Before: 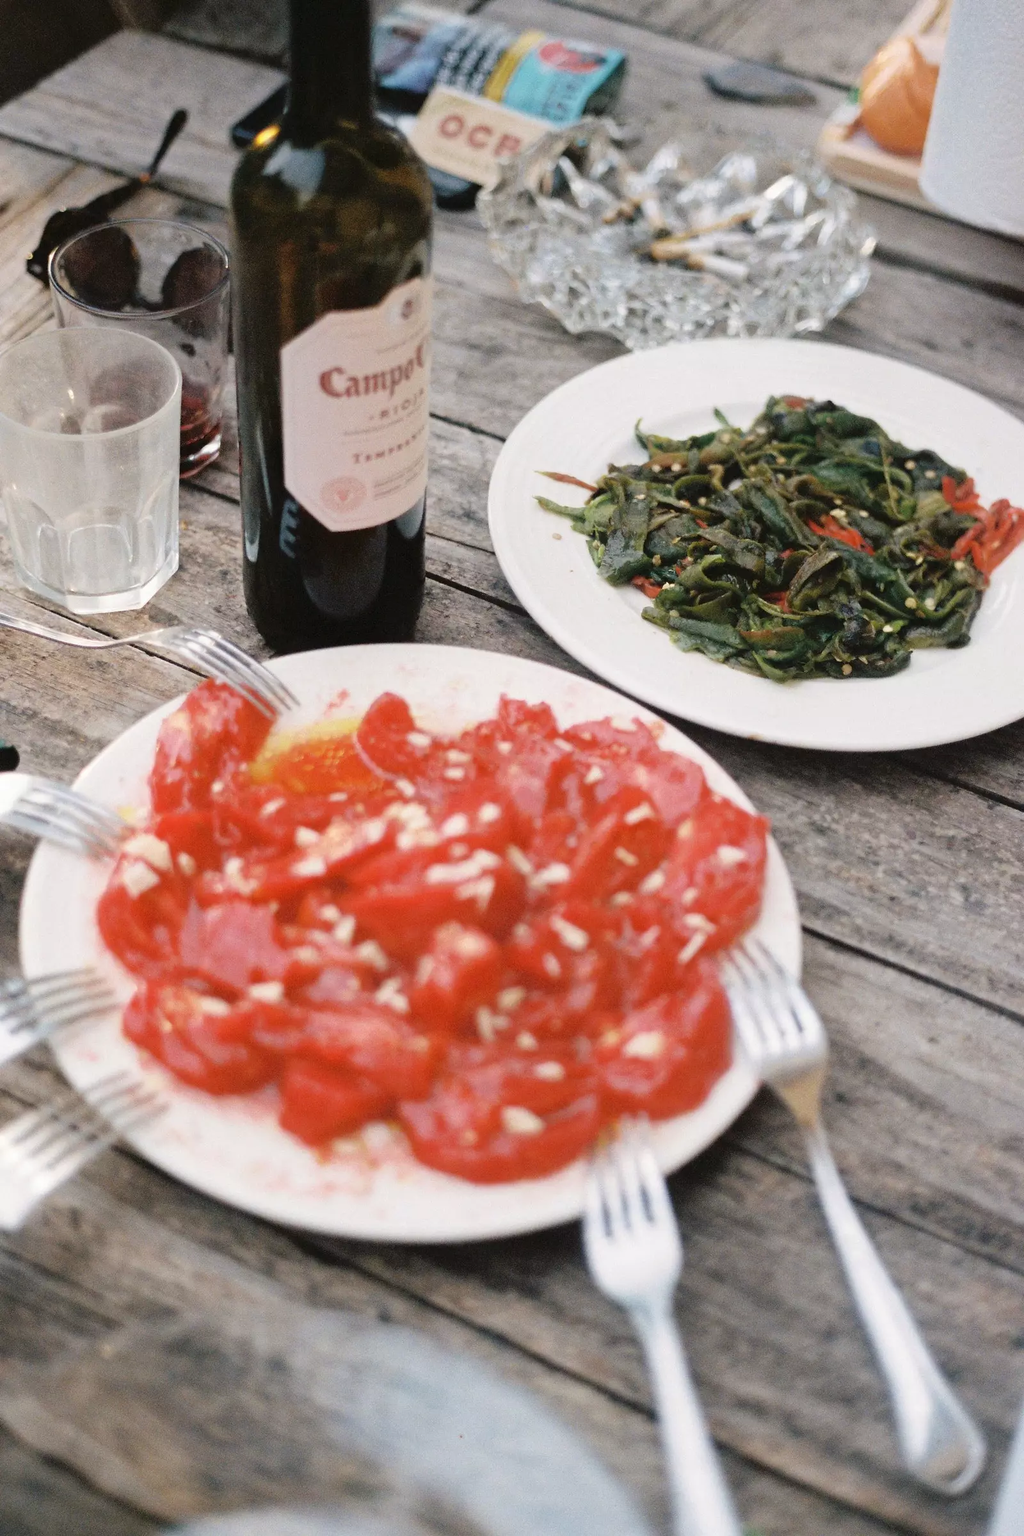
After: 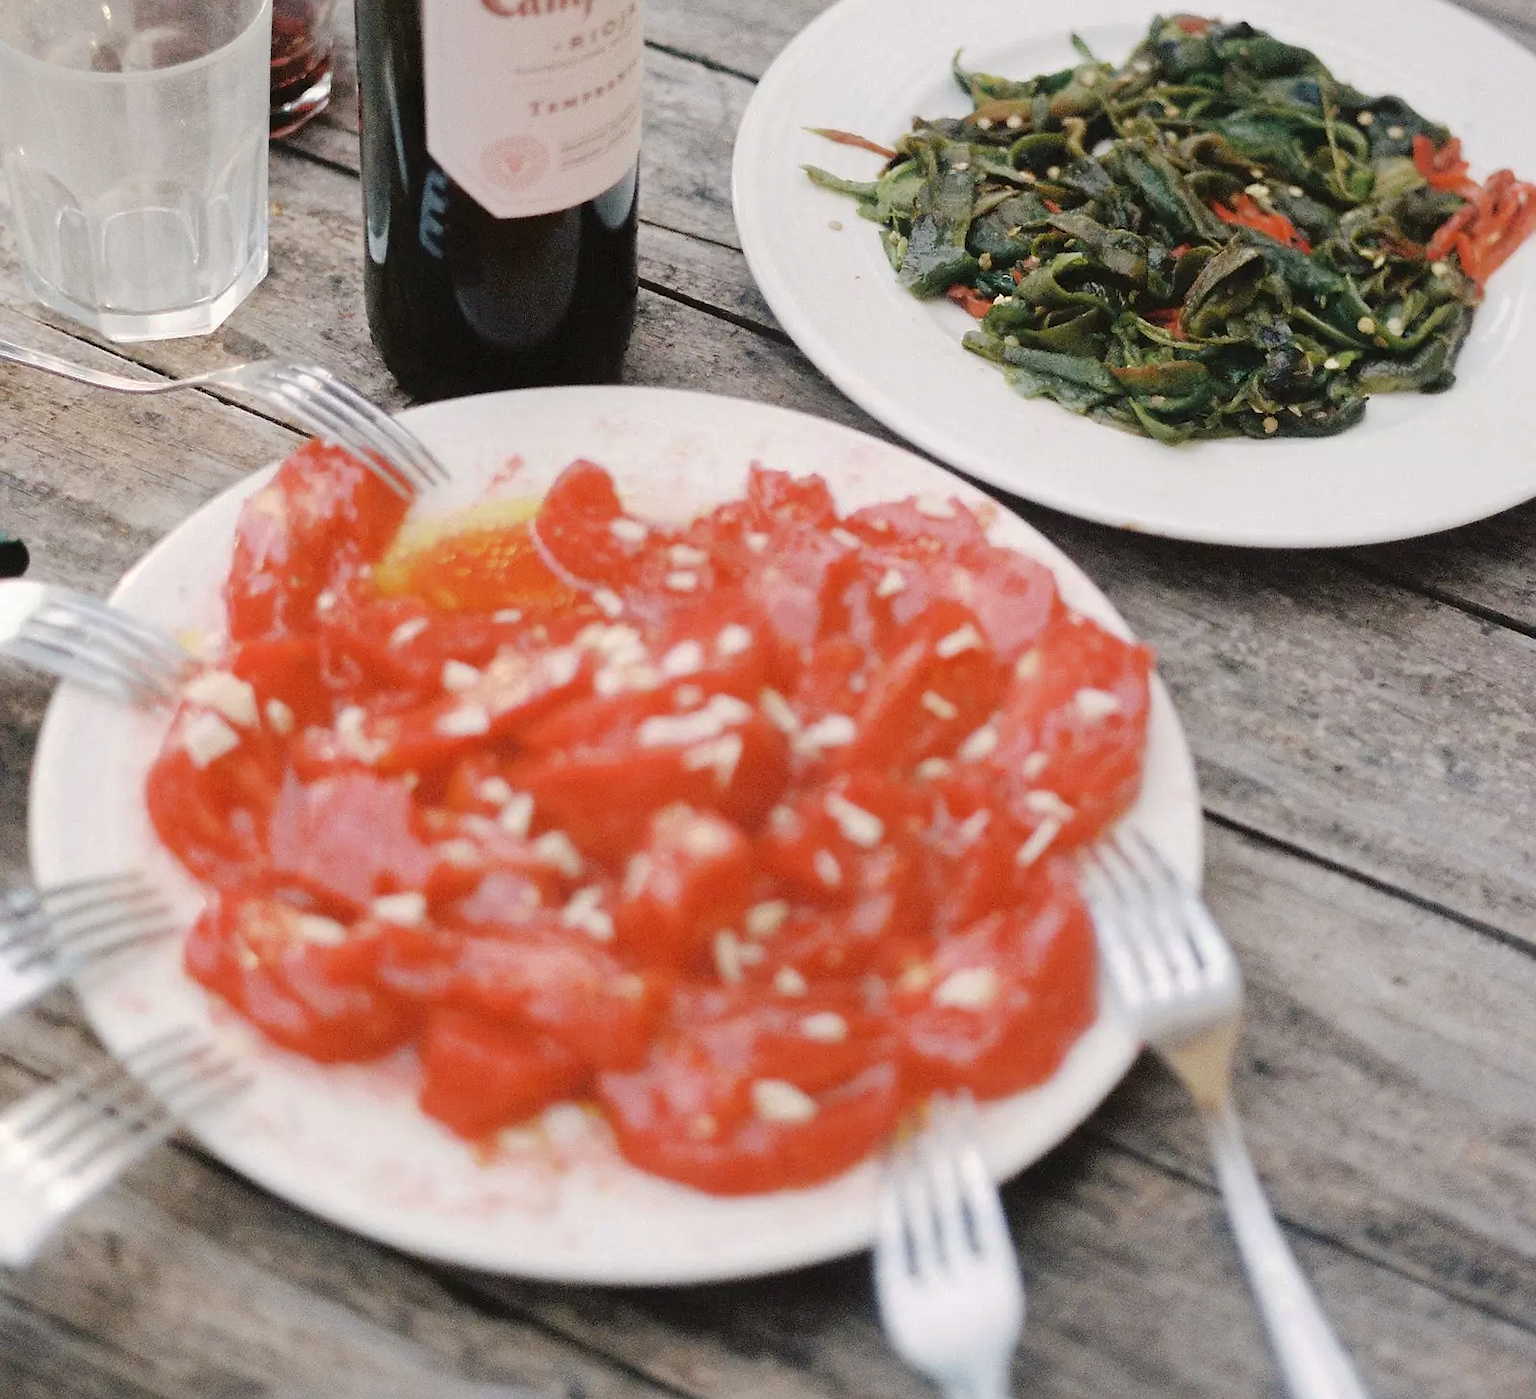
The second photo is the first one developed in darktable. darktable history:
sharpen: radius 1.052, threshold 1.047
crop and rotate: top 25.164%, bottom 14.04%
base curve: curves: ch0 [(0, 0) (0.235, 0.266) (0.503, 0.496) (0.786, 0.72) (1, 1)], preserve colors none
